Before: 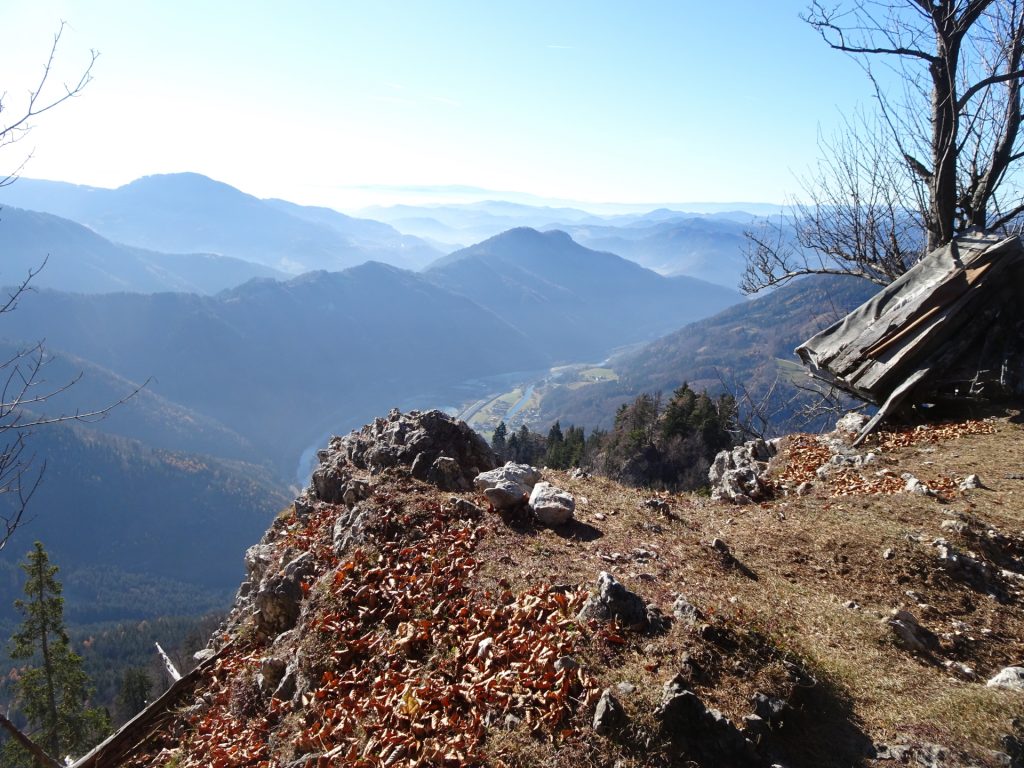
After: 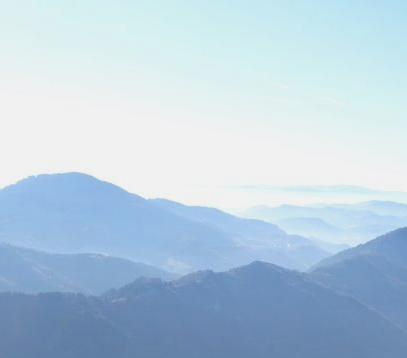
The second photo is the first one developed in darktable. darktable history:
crop and rotate: left 11.222%, top 0.052%, right 48.976%, bottom 53.239%
exposure: black level correction -0.013, exposure -0.189 EV, compensate highlight preservation false
